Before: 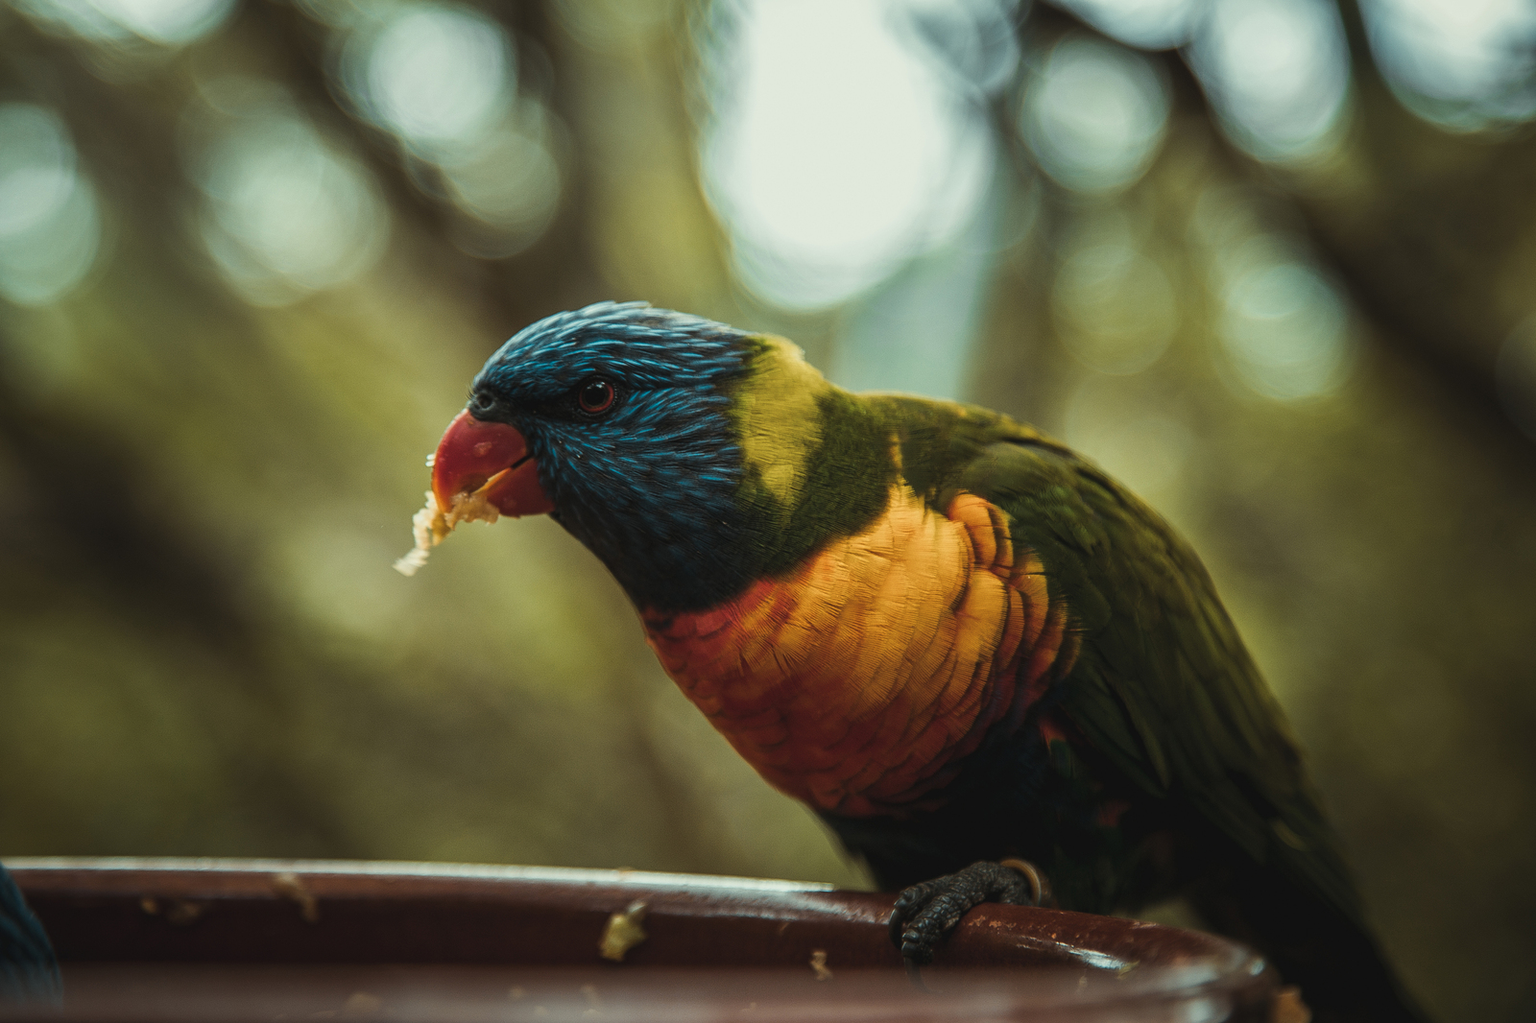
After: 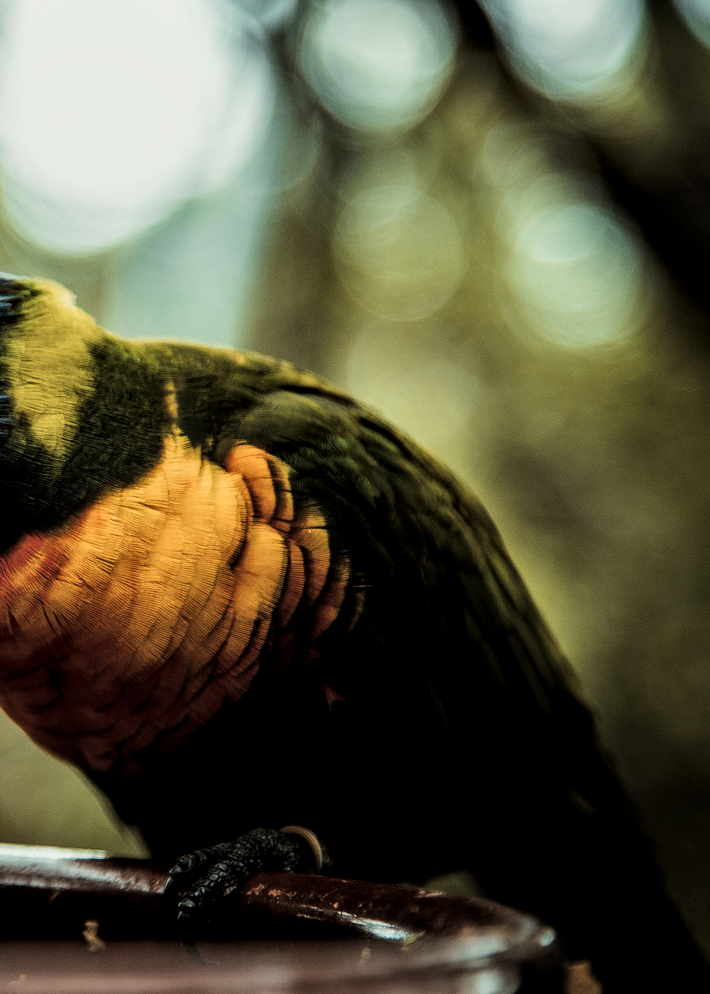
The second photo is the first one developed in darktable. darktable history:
filmic rgb: black relative exposure -5 EV, white relative exposure 3.5 EV, hardness 3.19, contrast 1.4, highlights saturation mix -50%
exposure: exposure 0.217 EV, compensate highlight preservation false
local contrast: detail 130%
crop: left 47.628%, top 6.643%, right 7.874%
